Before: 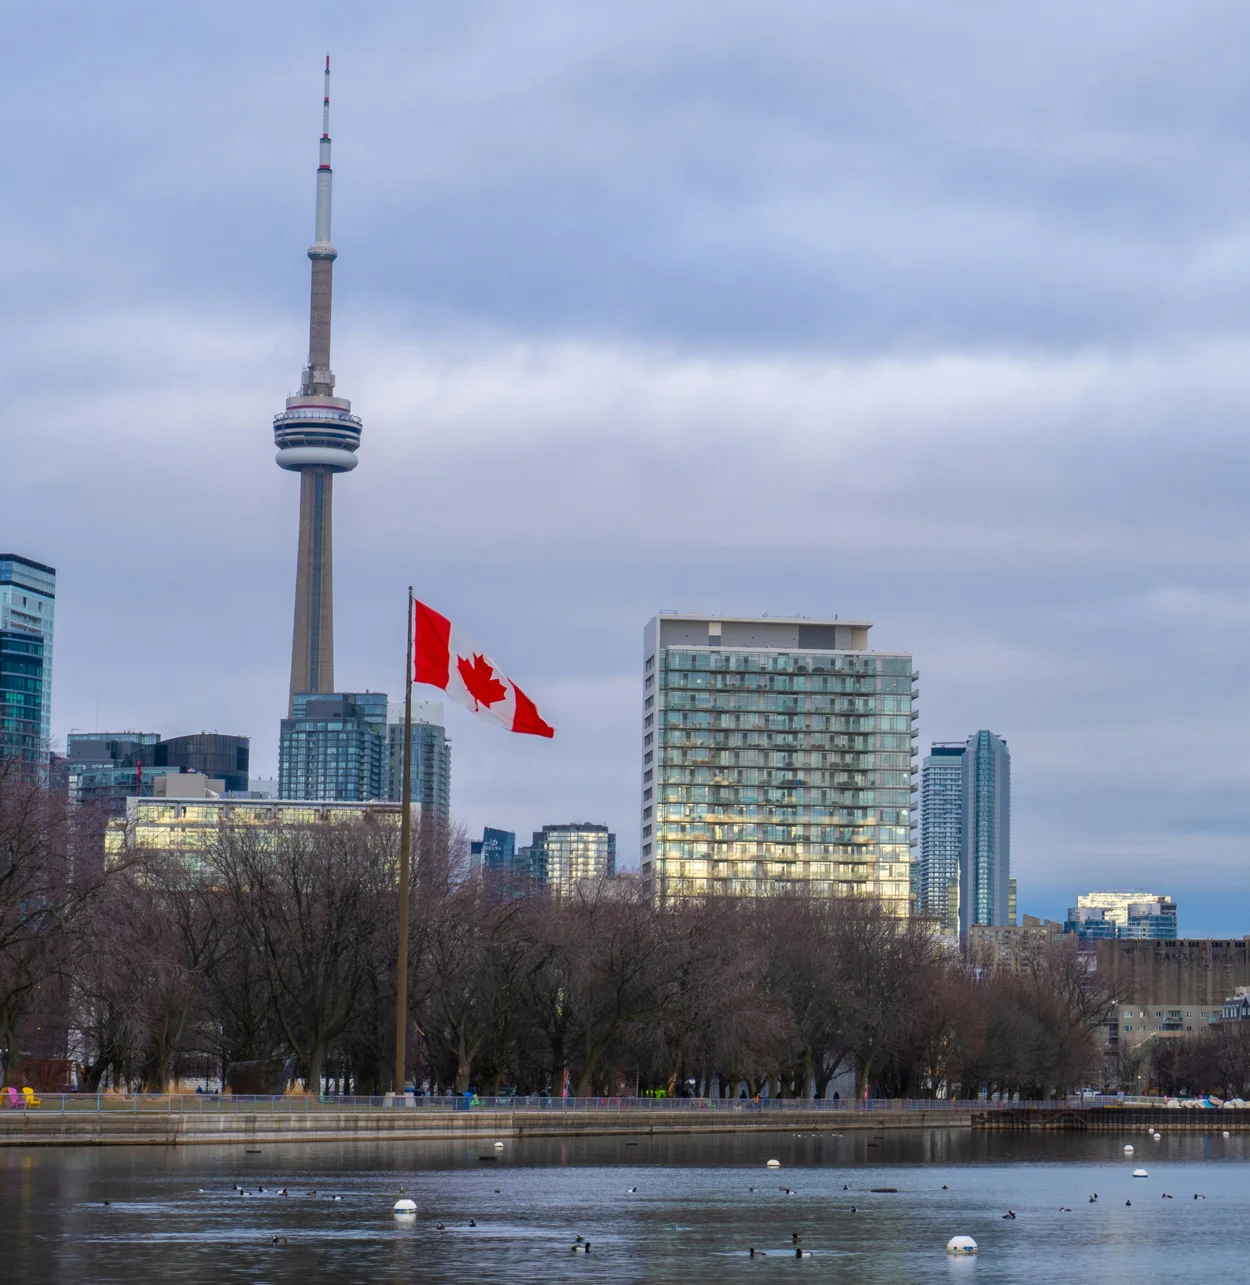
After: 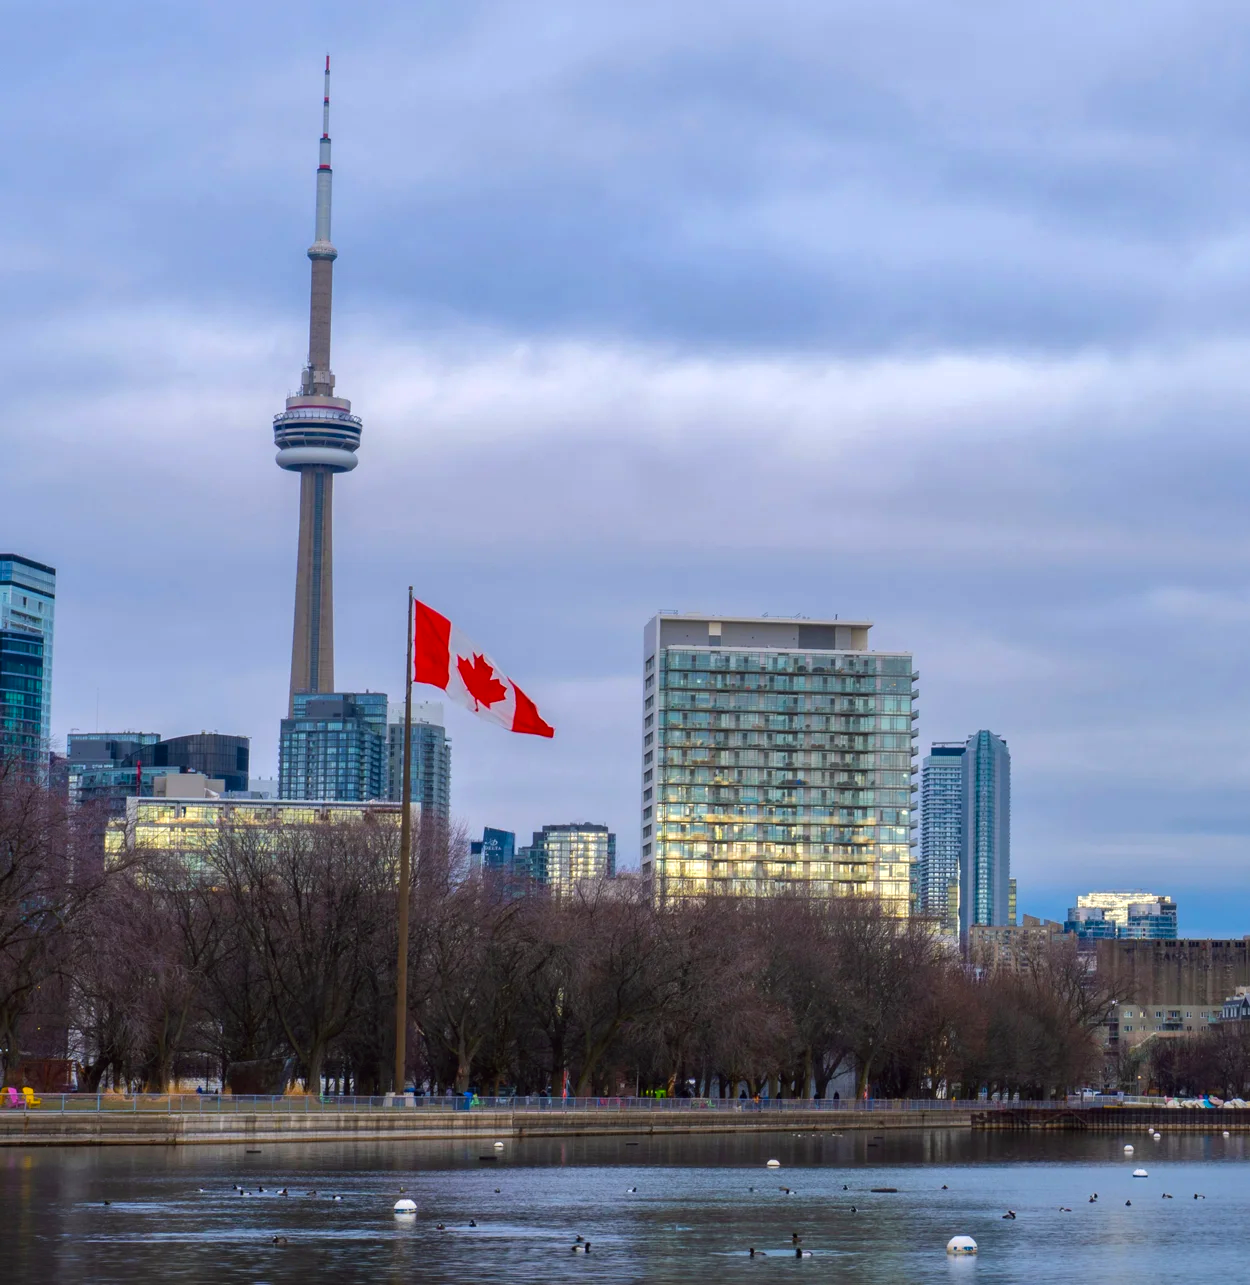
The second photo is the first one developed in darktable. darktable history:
color balance: lift [1, 1.001, 0.999, 1.001], gamma [1, 1.004, 1.007, 0.993], gain [1, 0.991, 0.987, 1.013], contrast 7.5%, contrast fulcrum 10%, output saturation 115%
shadows and highlights: shadows -20, white point adjustment -2, highlights -35
